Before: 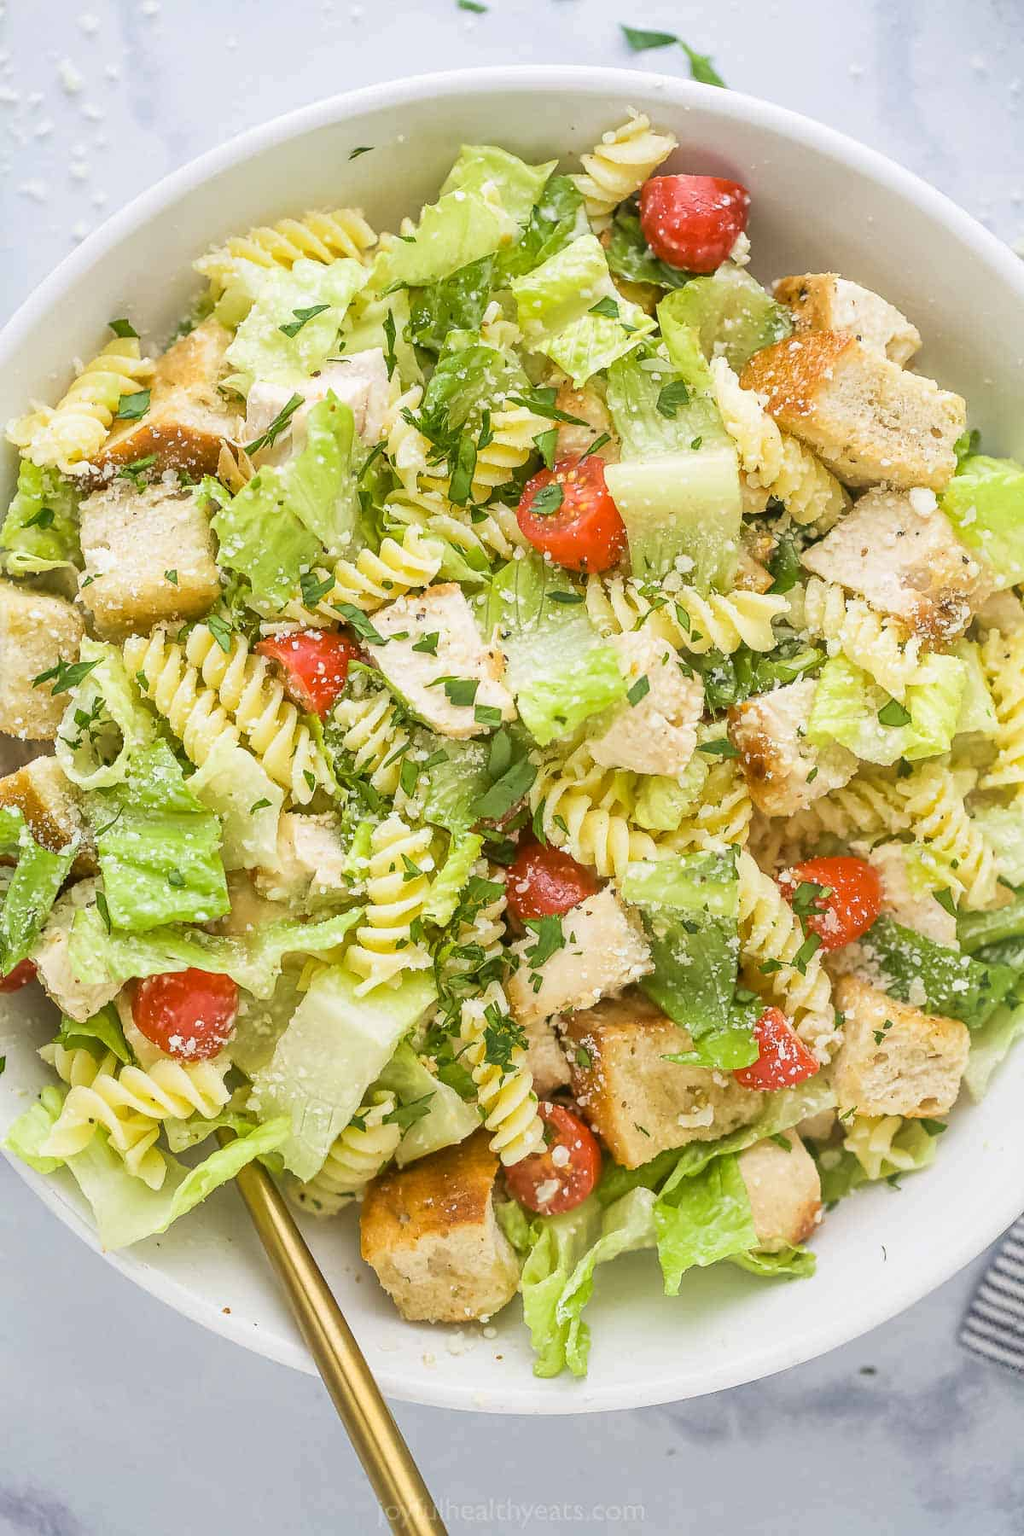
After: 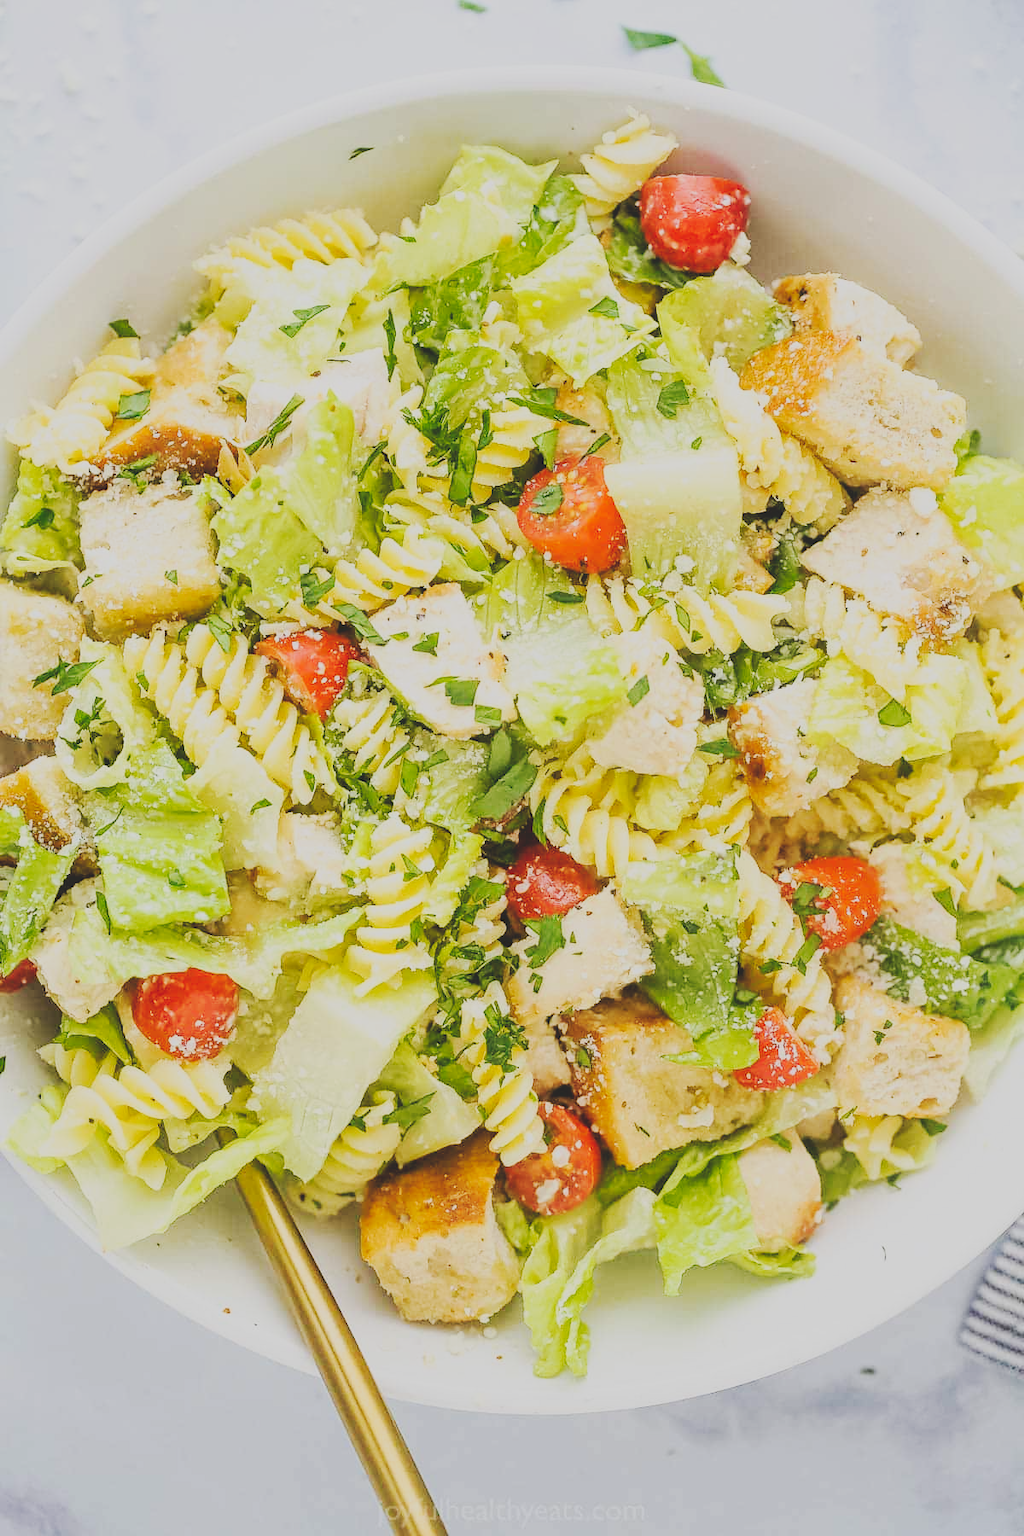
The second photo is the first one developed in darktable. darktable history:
filmic rgb: black relative exposure -7.99 EV, white relative exposure 4 EV, hardness 4.2, contrast 0.989, color science v6 (2022)
exposure: compensate highlight preservation false
tone curve: curves: ch0 [(0, 0) (0.003, 0.145) (0.011, 0.148) (0.025, 0.15) (0.044, 0.159) (0.069, 0.16) (0.1, 0.164) (0.136, 0.182) (0.177, 0.213) (0.224, 0.247) (0.277, 0.298) (0.335, 0.37) (0.399, 0.456) (0.468, 0.552) (0.543, 0.641) (0.623, 0.713) (0.709, 0.768) (0.801, 0.825) (0.898, 0.868) (1, 1)], preserve colors none
